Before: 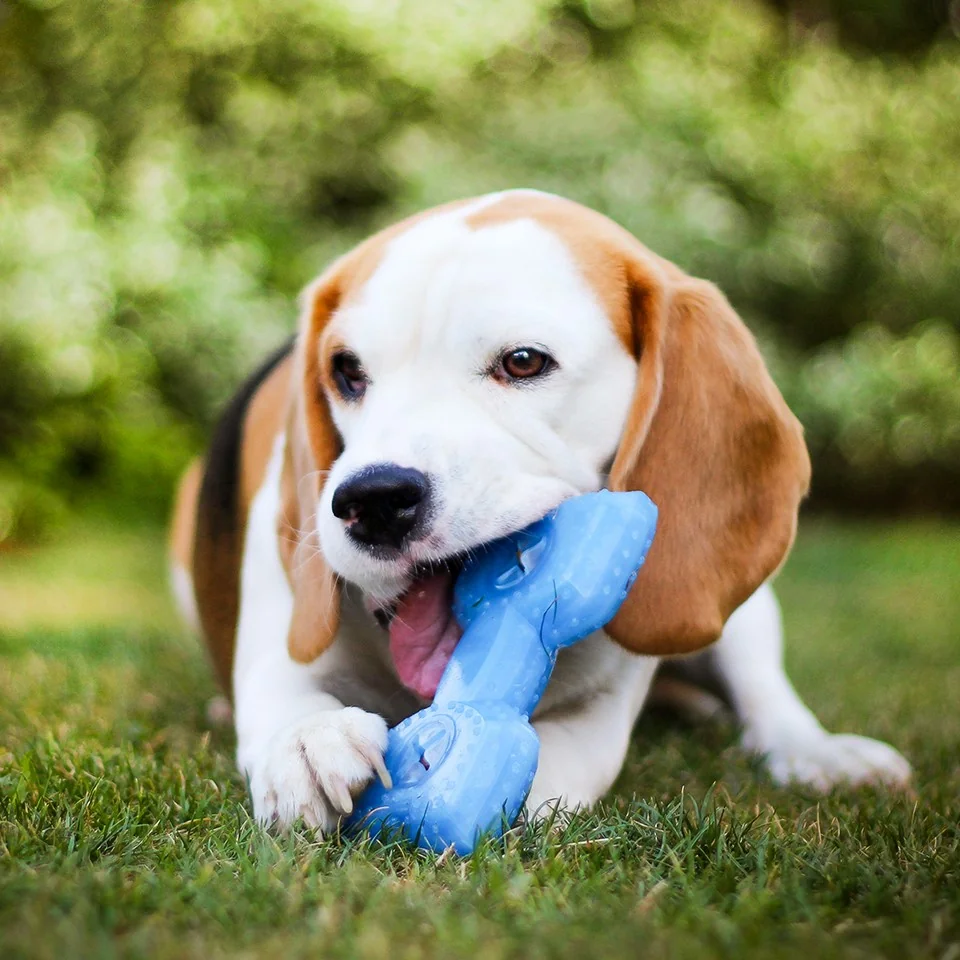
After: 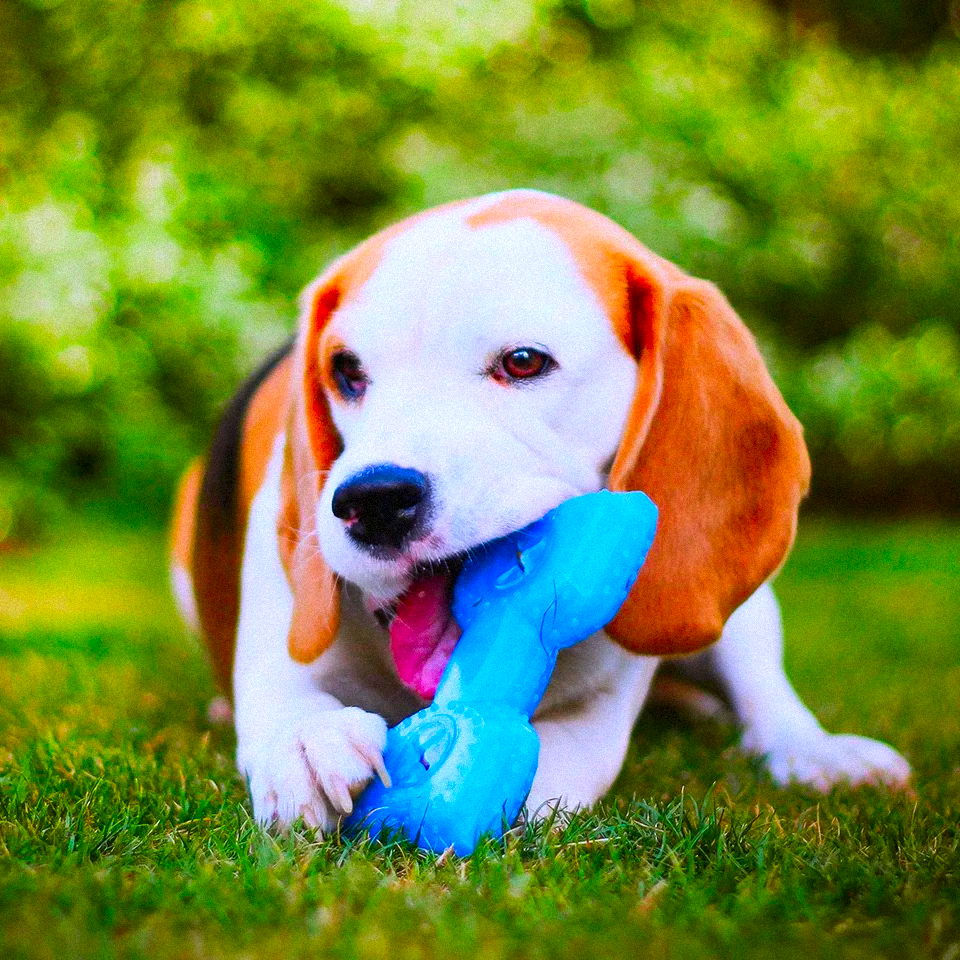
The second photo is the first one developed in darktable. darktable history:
grain: mid-tones bias 0%
tone equalizer: on, module defaults
white balance: red 1.004, blue 1.096
color correction: saturation 2.15
contrast brightness saturation: contrast -0.02, brightness -0.01, saturation 0.03
